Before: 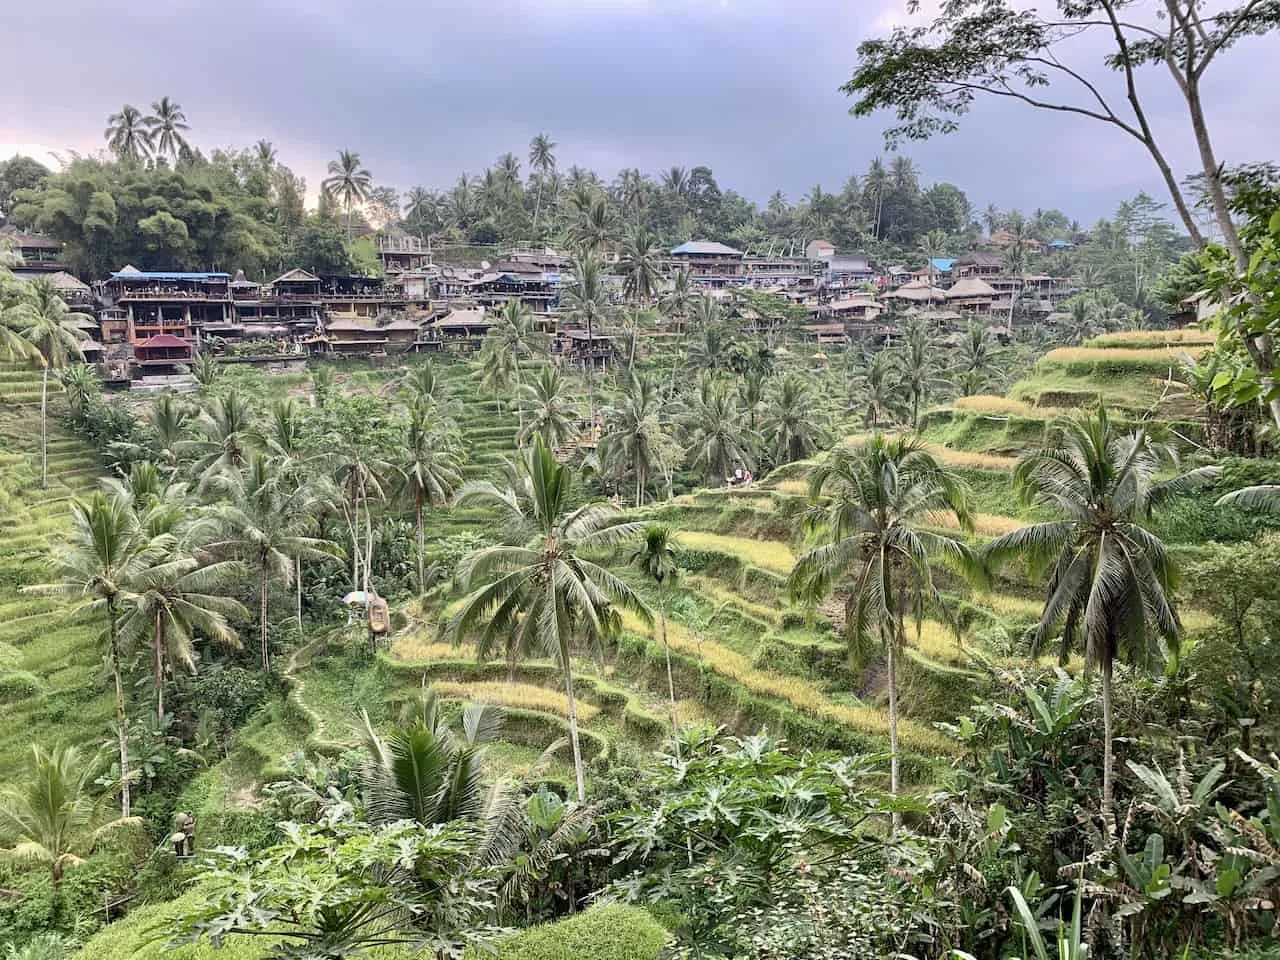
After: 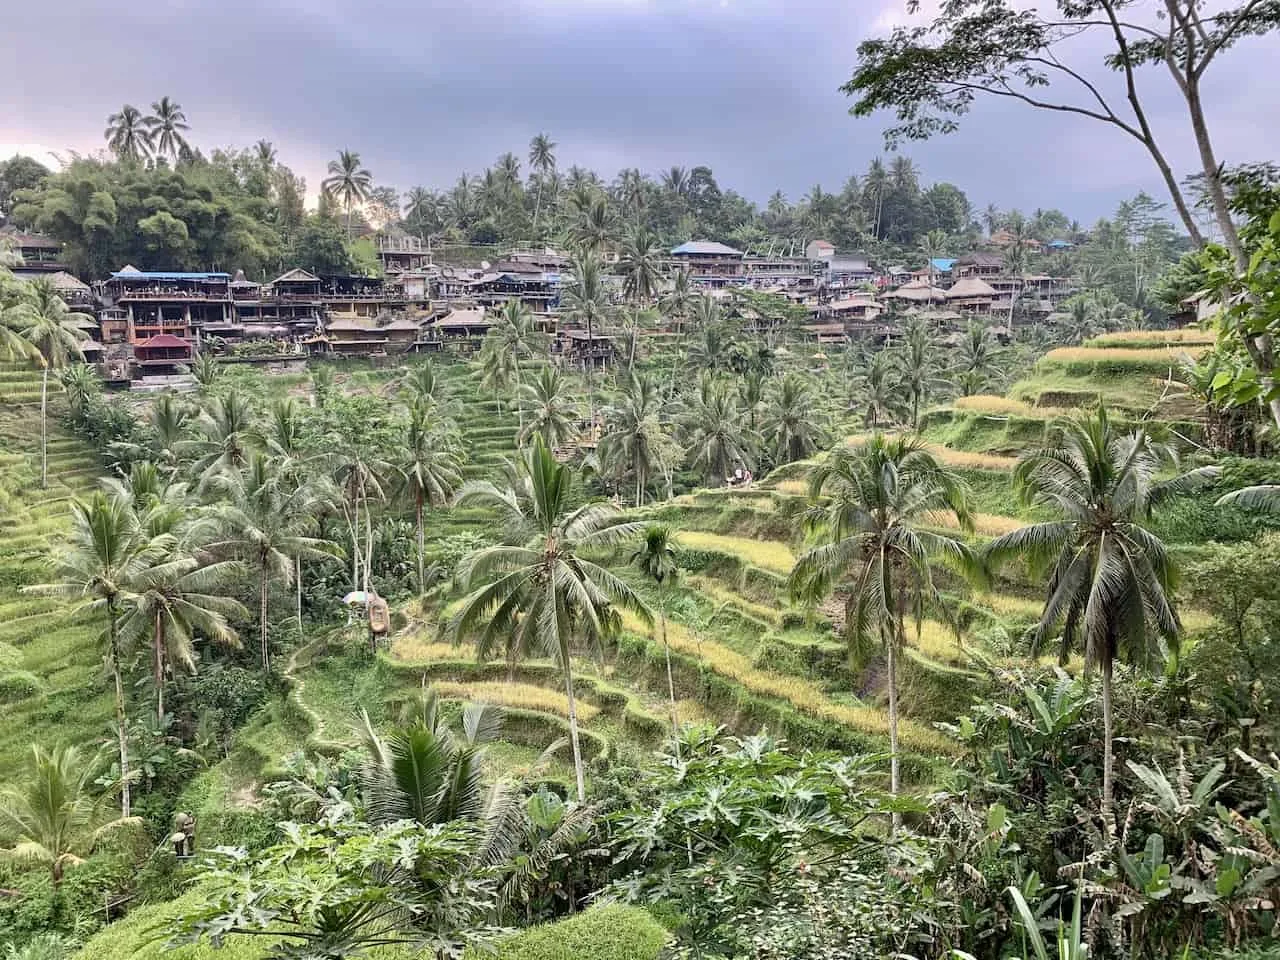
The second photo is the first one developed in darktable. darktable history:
shadows and highlights: shadows 48.27, highlights -40.99, soften with gaussian
